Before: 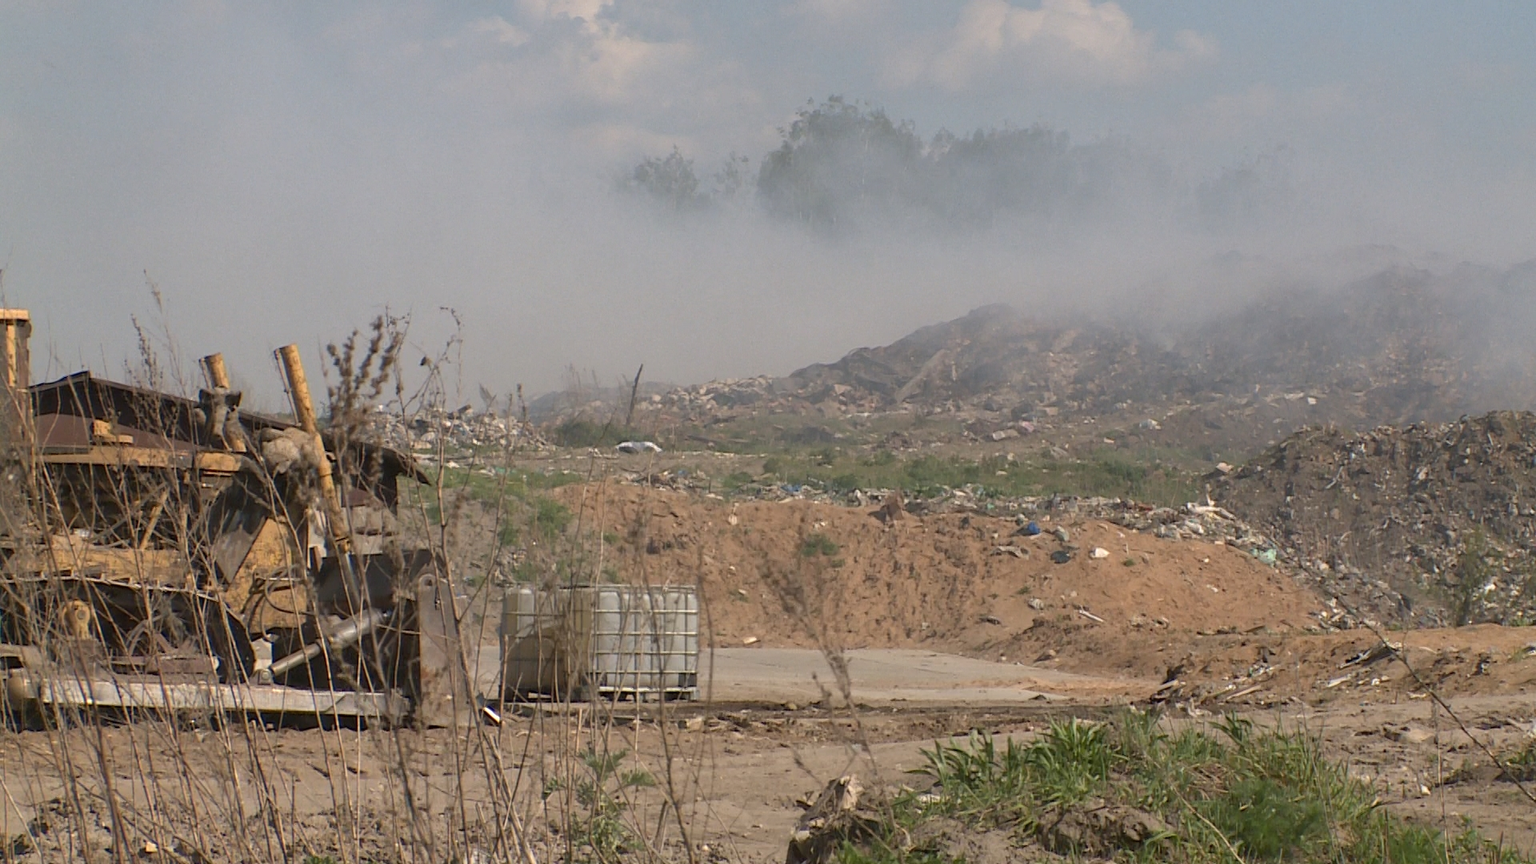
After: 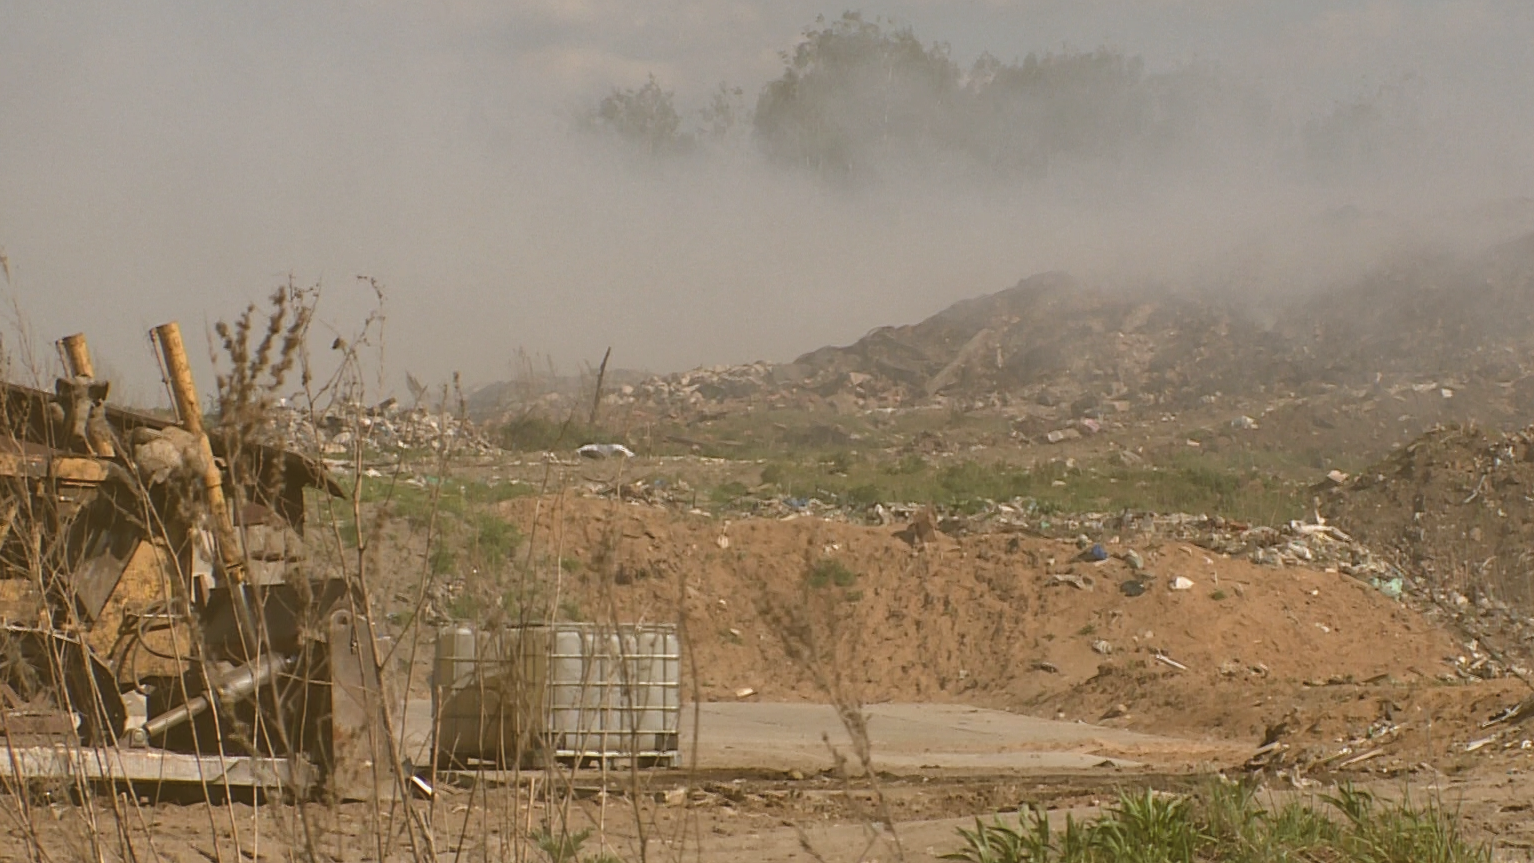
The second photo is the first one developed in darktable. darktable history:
color correction: highlights a* -0.482, highlights b* 0.161, shadows a* 4.66, shadows b* 20.72
white balance: emerald 1
exposure: black level correction -0.025, exposure -0.117 EV, compensate highlight preservation false
crop and rotate: left 10.071%, top 10.071%, right 10.02%, bottom 10.02%
